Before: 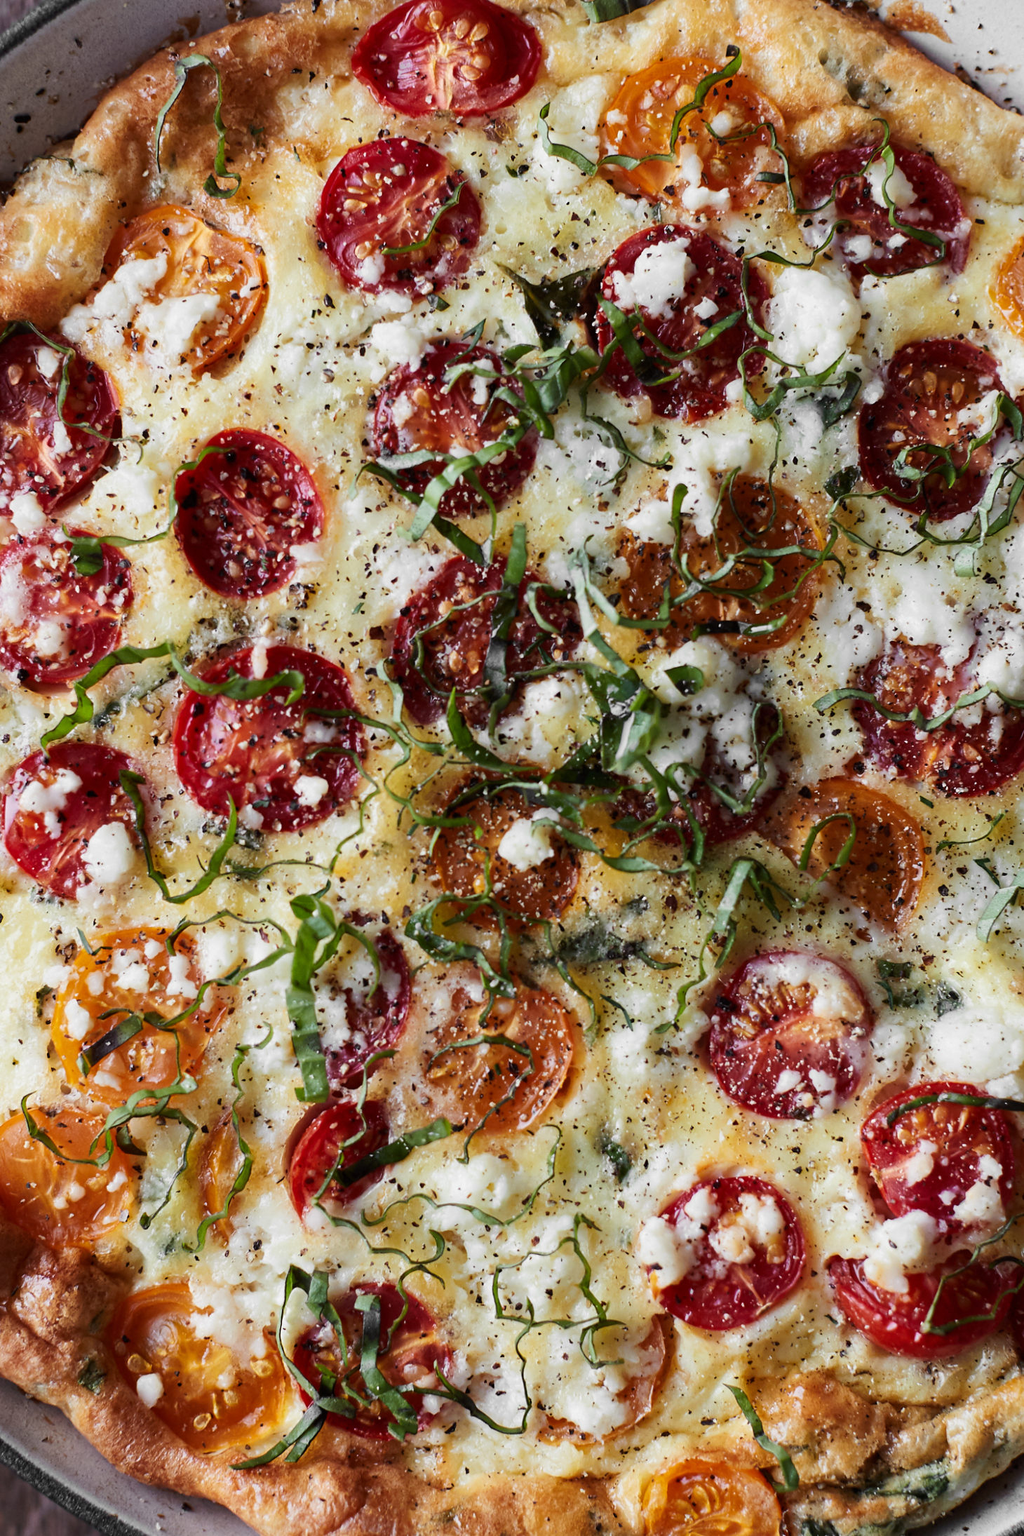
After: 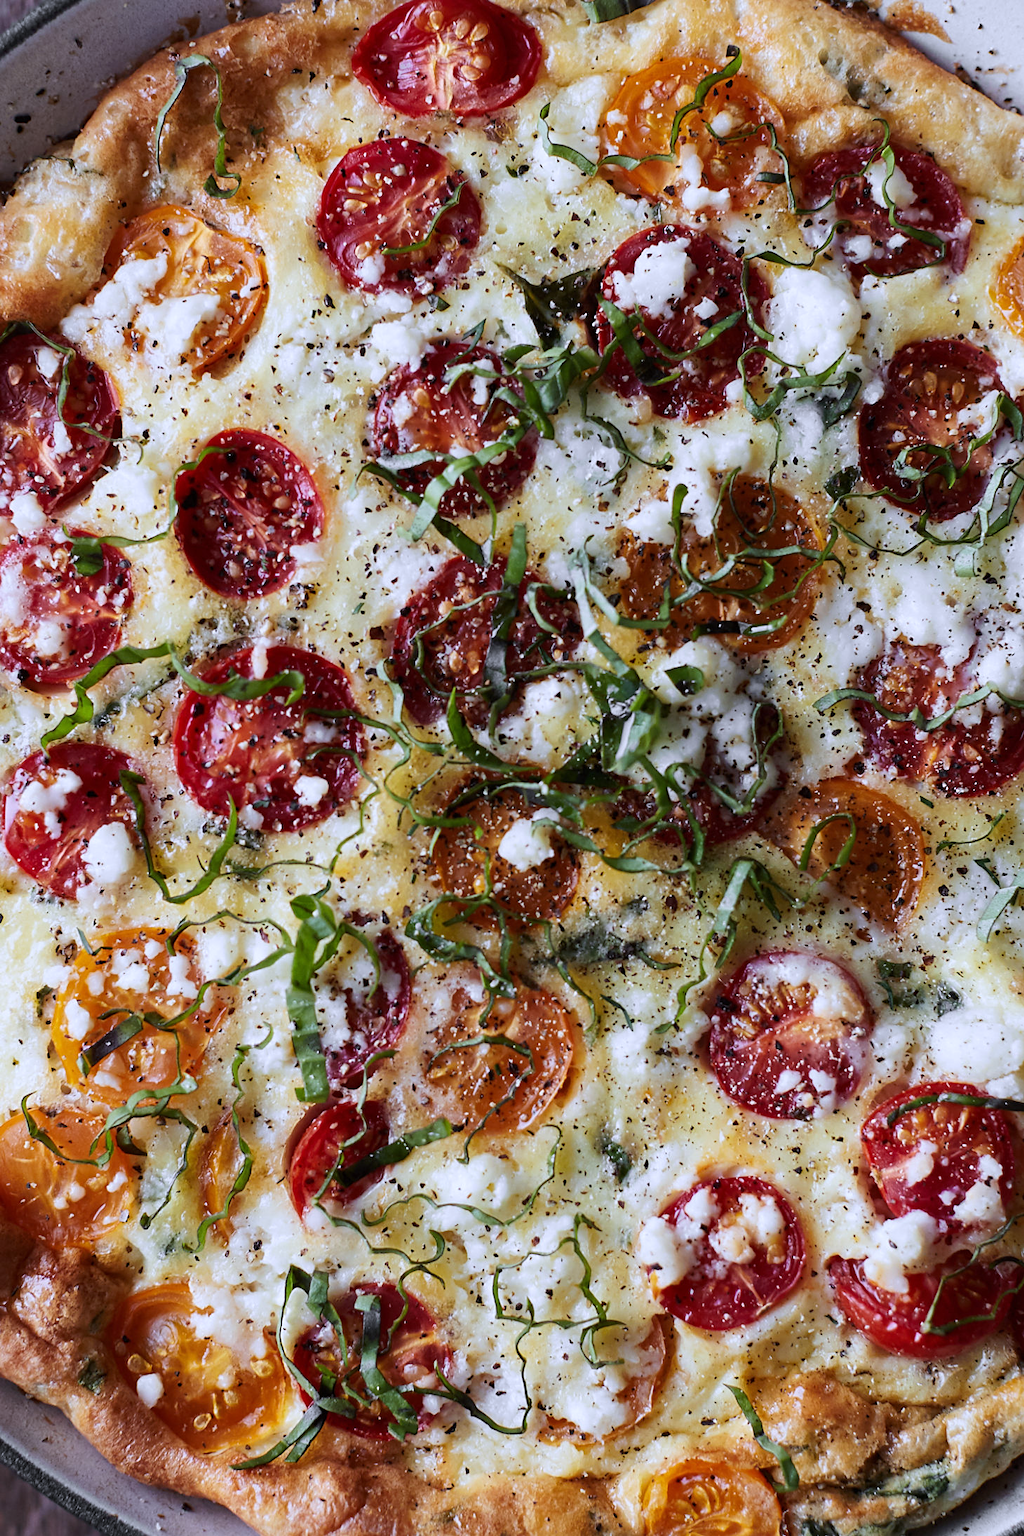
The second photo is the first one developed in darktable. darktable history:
sharpen: amount 0.2
white balance: red 0.967, blue 1.119, emerald 0.756
